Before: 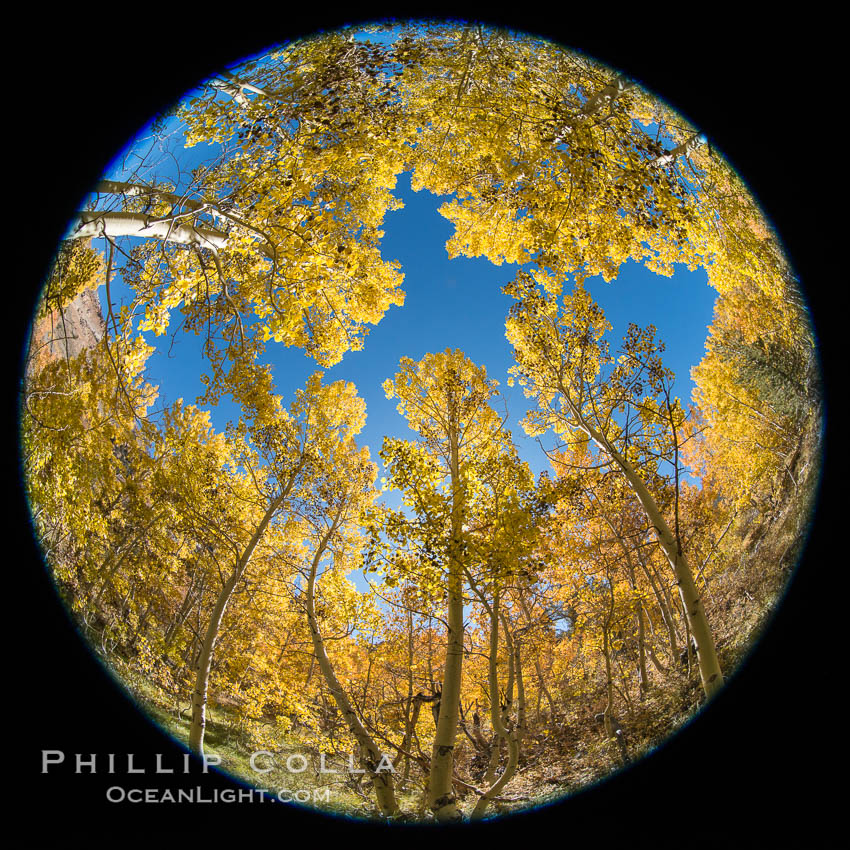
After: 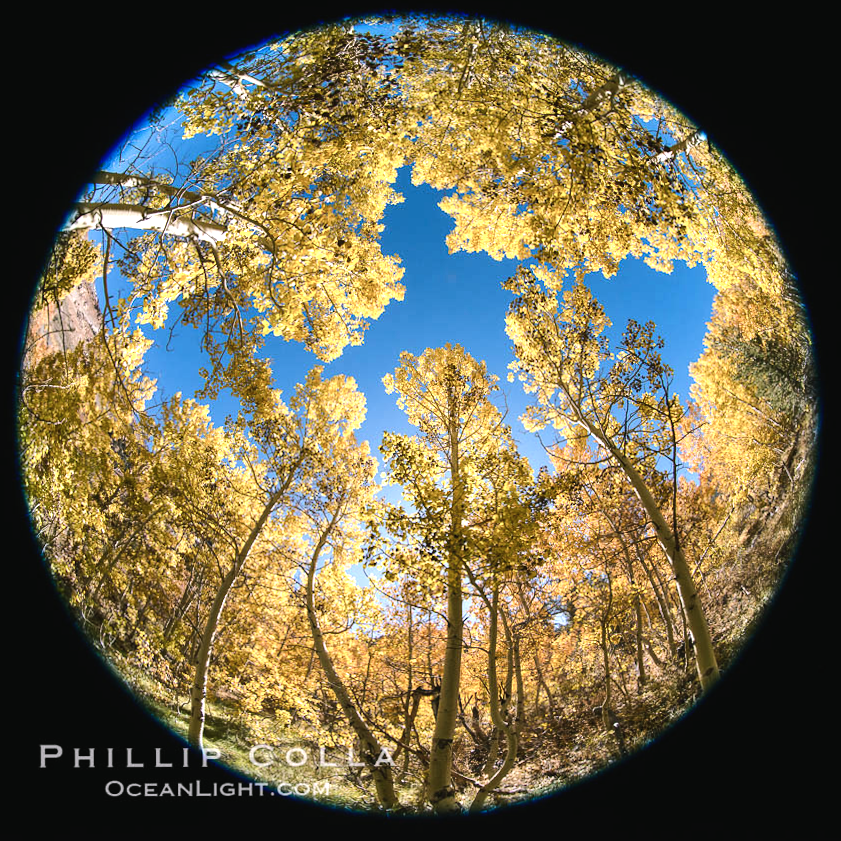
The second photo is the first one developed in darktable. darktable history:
rotate and perspective: rotation 0.174°, lens shift (vertical) 0.013, lens shift (horizontal) 0.019, shear 0.001, automatic cropping original format, crop left 0.007, crop right 0.991, crop top 0.016, crop bottom 0.997
color balance rgb: shadows lift › chroma 2%, shadows lift › hue 135.47°, highlights gain › chroma 2%, highlights gain › hue 291.01°, global offset › luminance 0.5%, perceptual saturation grading › global saturation -10.8%, perceptual saturation grading › highlights -26.83%, perceptual saturation grading › shadows 21.25%, perceptual brilliance grading › highlights 17.77%, perceptual brilliance grading › mid-tones 31.71%, perceptual brilliance grading › shadows -31.01%, global vibrance 24.91%
